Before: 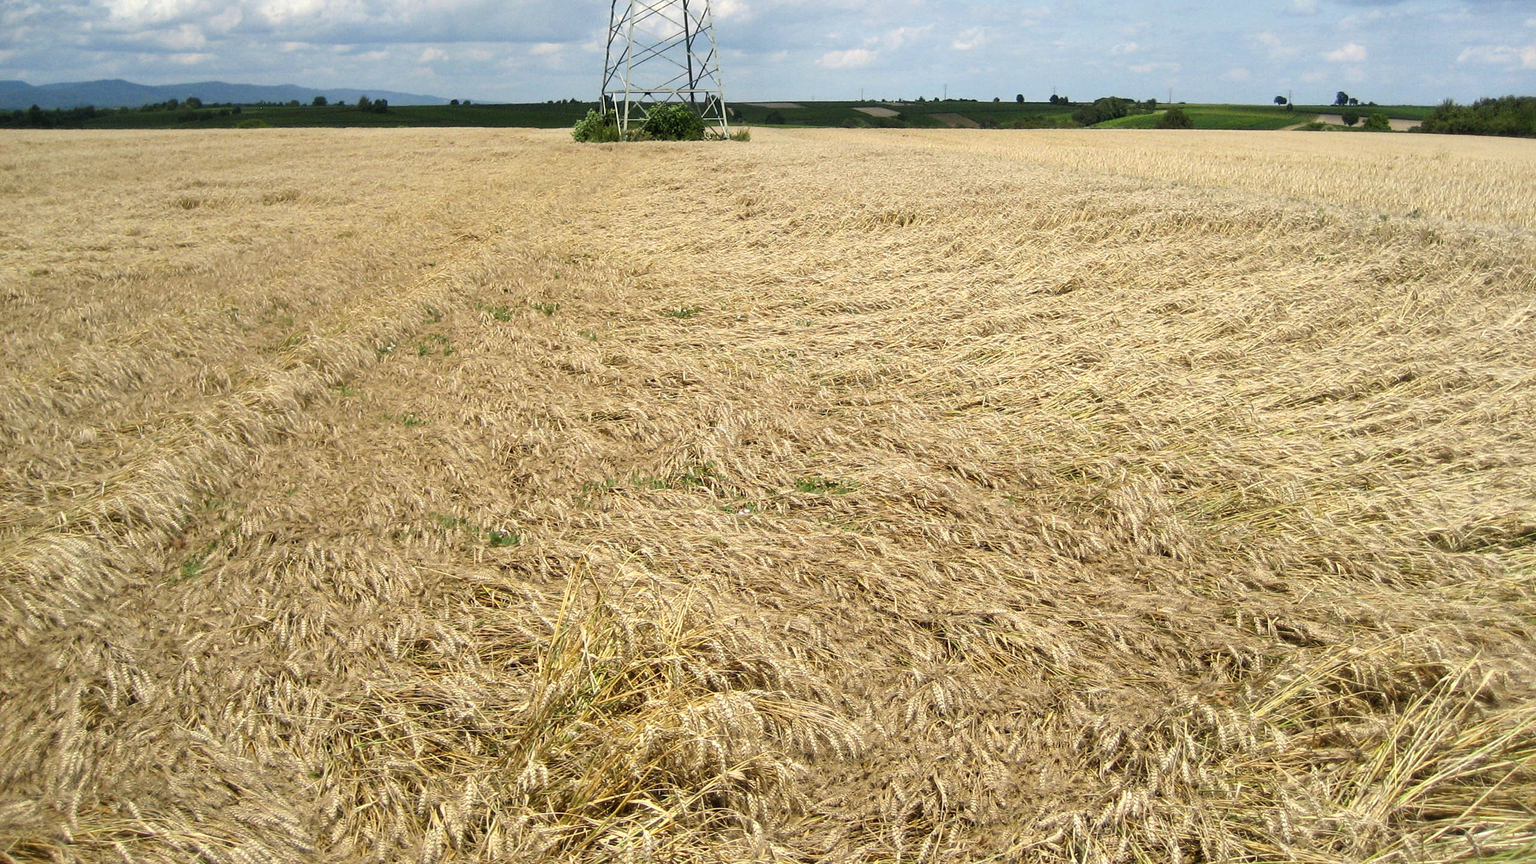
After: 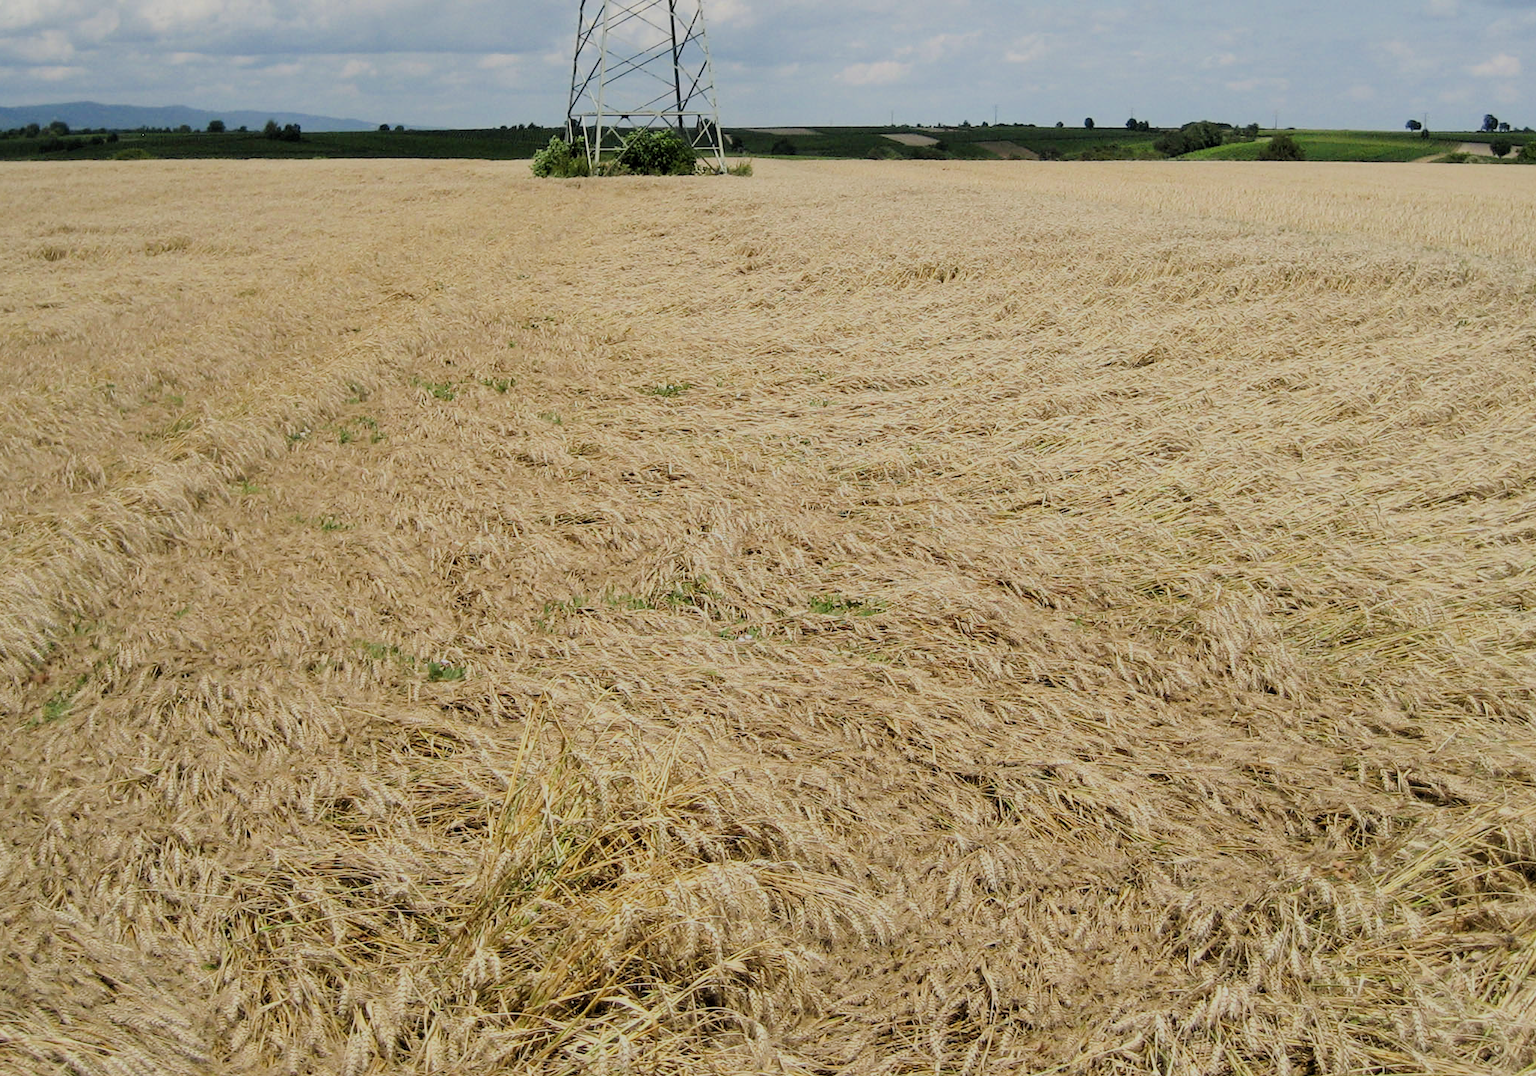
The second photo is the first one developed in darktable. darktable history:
exposure: exposure -0.043 EV, compensate exposure bias true, compensate highlight preservation false
filmic rgb: middle gray luminance 29.92%, black relative exposure -8.97 EV, white relative exposure 7 EV, target black luminance 0%, hardness 2.92, latitude 2.35%, contrast 0.961, highlights saturation mix 4.65%, shadows ↔ highlights balance 12.14%
vignetting: fall-off start 116.23%, fall-off radius 58.4%, brightness 0.053, saturation -0.001, unbound false
crop and rotate: left 9.558%, right 10.175%
